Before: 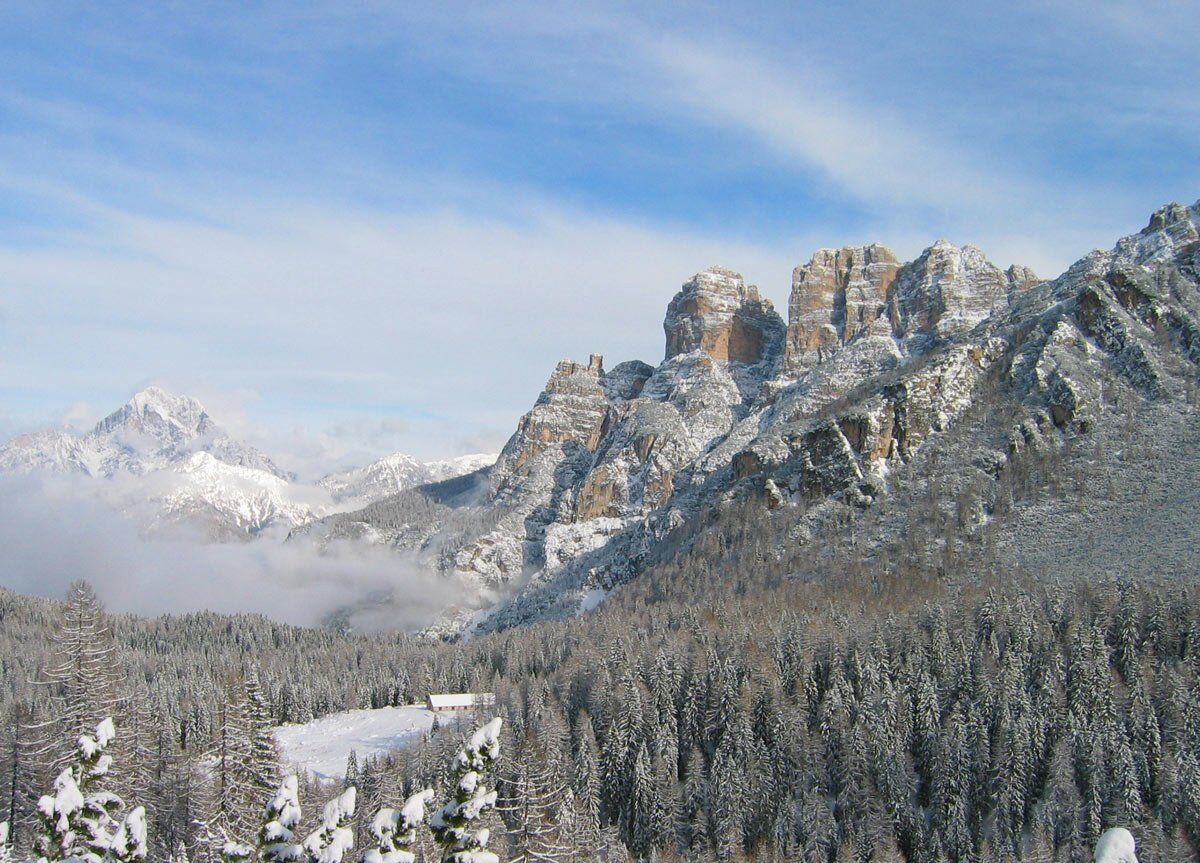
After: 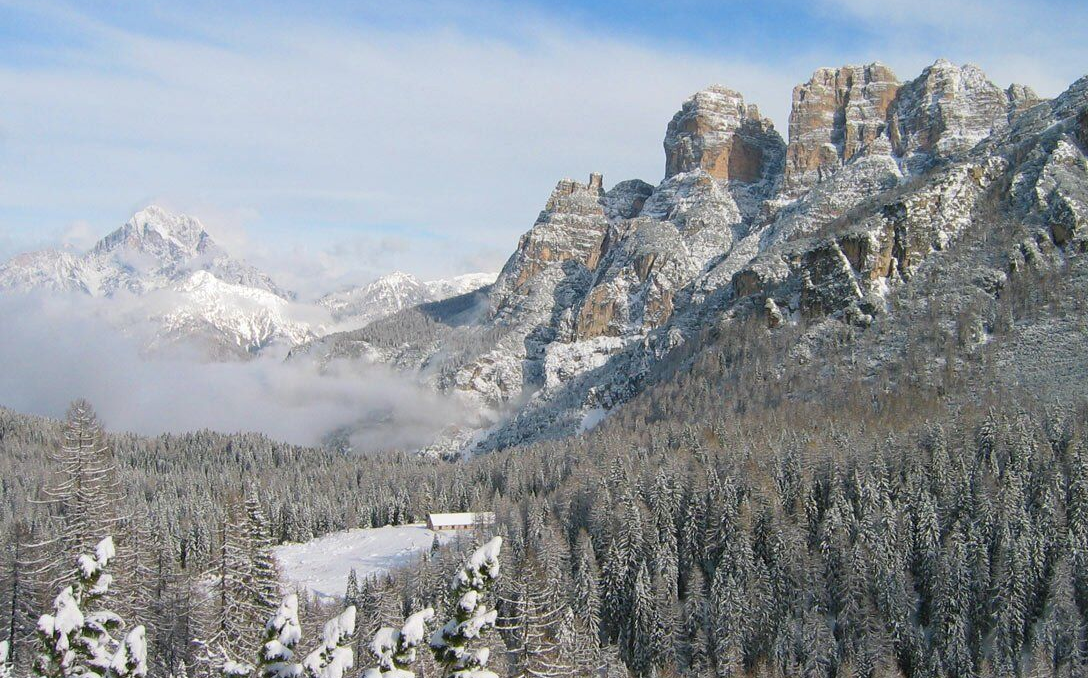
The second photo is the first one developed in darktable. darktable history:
crop: top 21.04%, right 9.33%, bottom 0.33%
